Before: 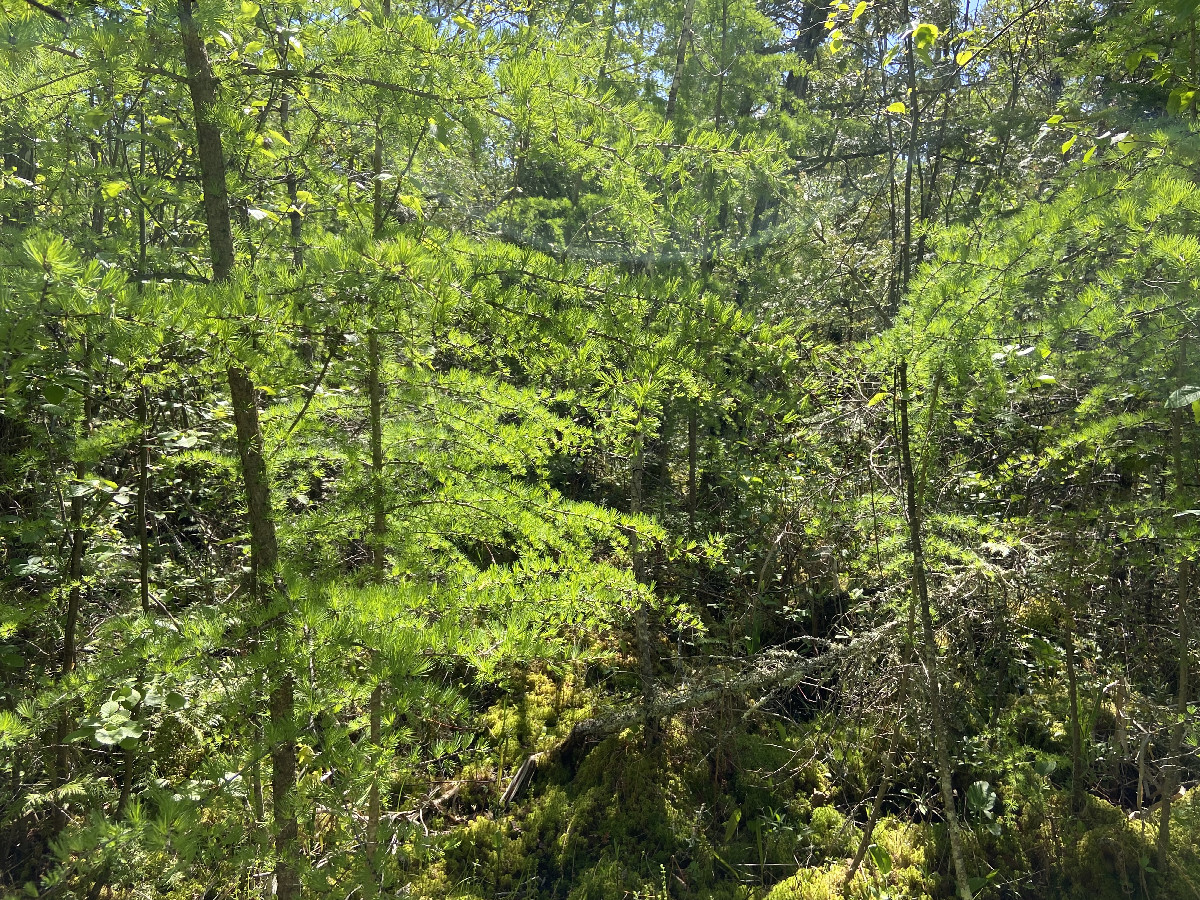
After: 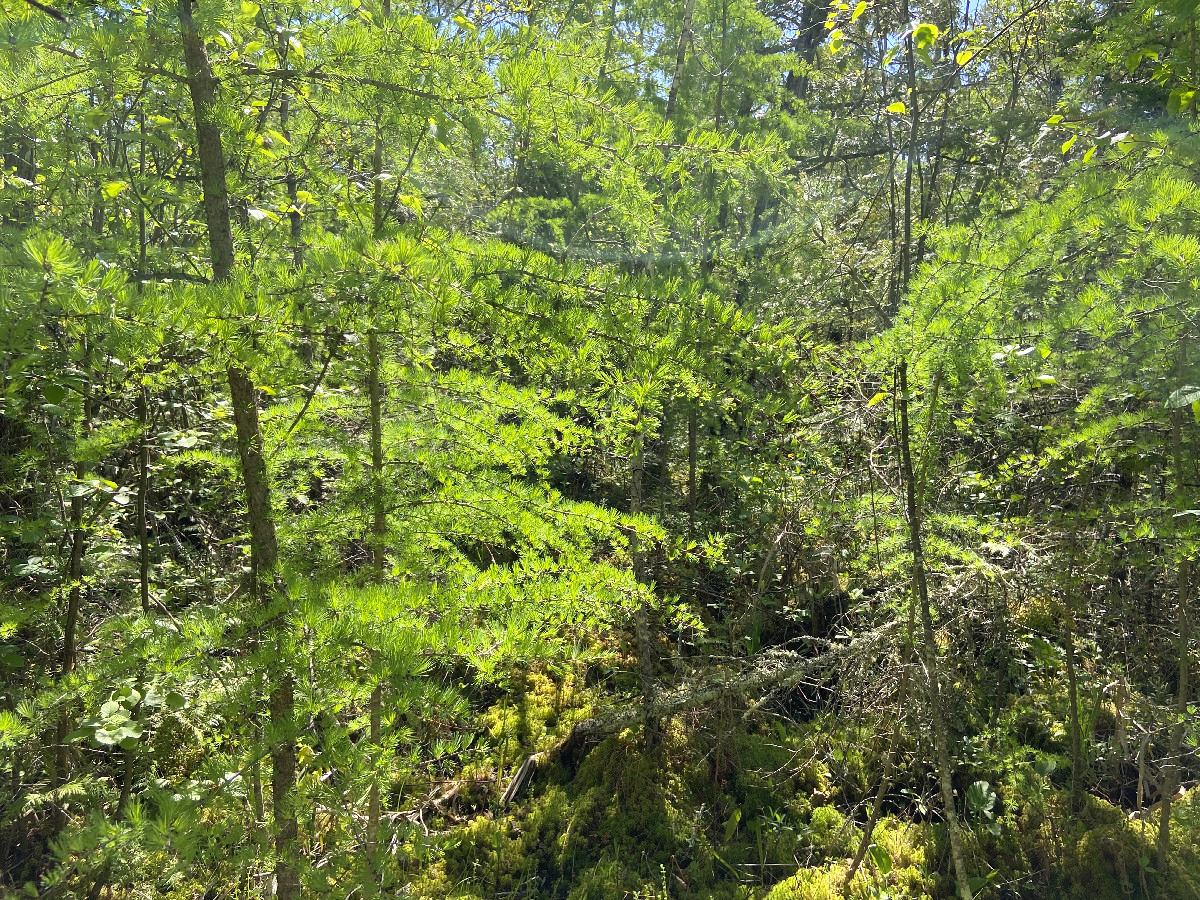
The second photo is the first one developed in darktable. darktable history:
contrast brightness saturation: contrast 0.031, brightness 0.067, saturation 0.125
